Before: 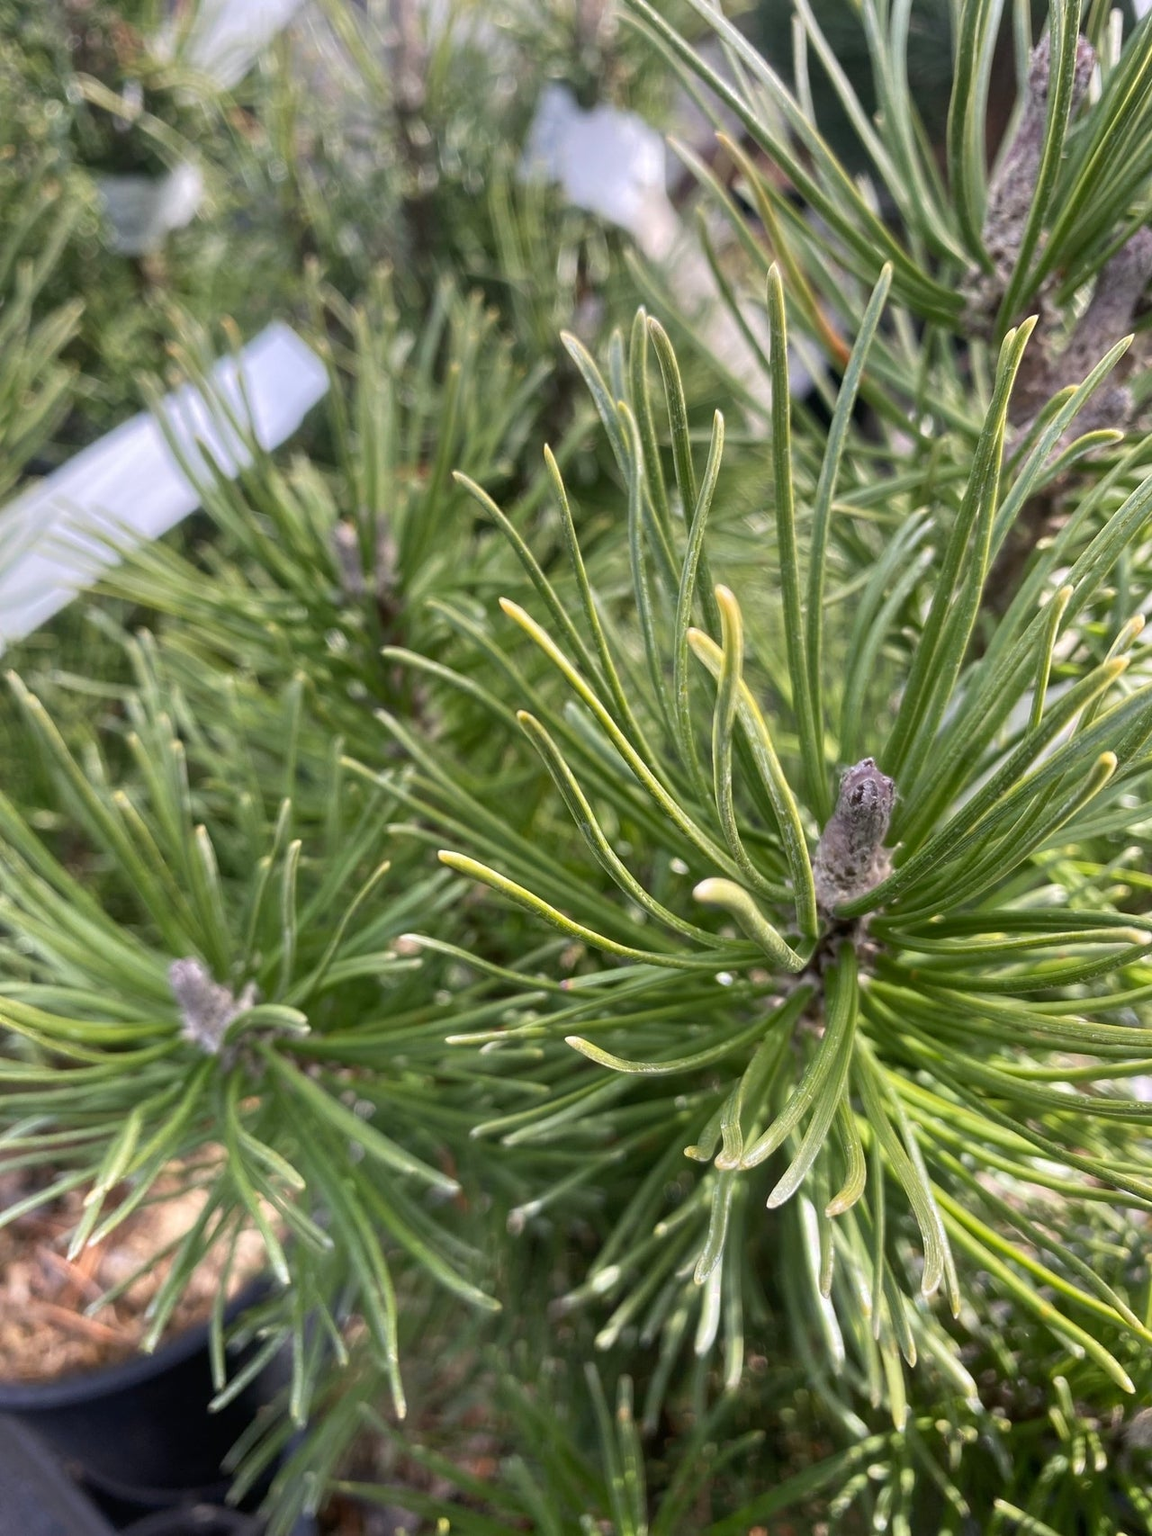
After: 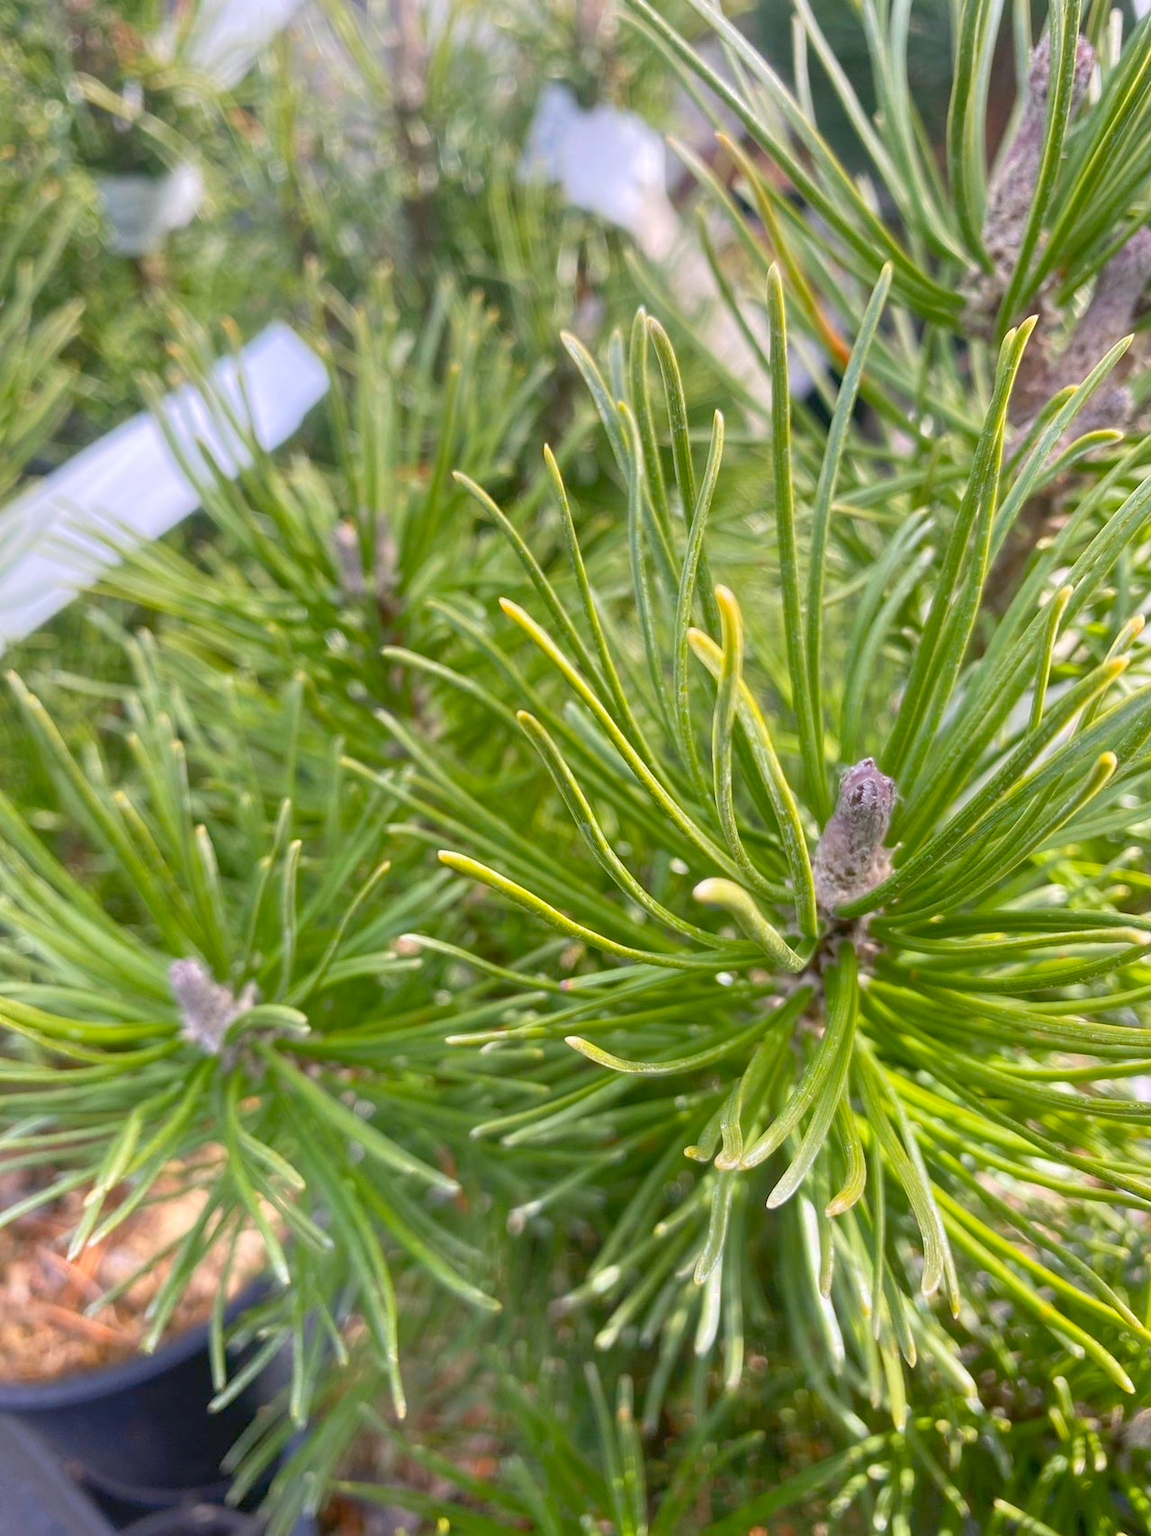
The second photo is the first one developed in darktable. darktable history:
color balance rgb: power › hue 210.47°, perceptual saturation grading › global saturation 30.447%, perceptual brilliance grading › global brilliance 19.643%, contrast -29.878%
